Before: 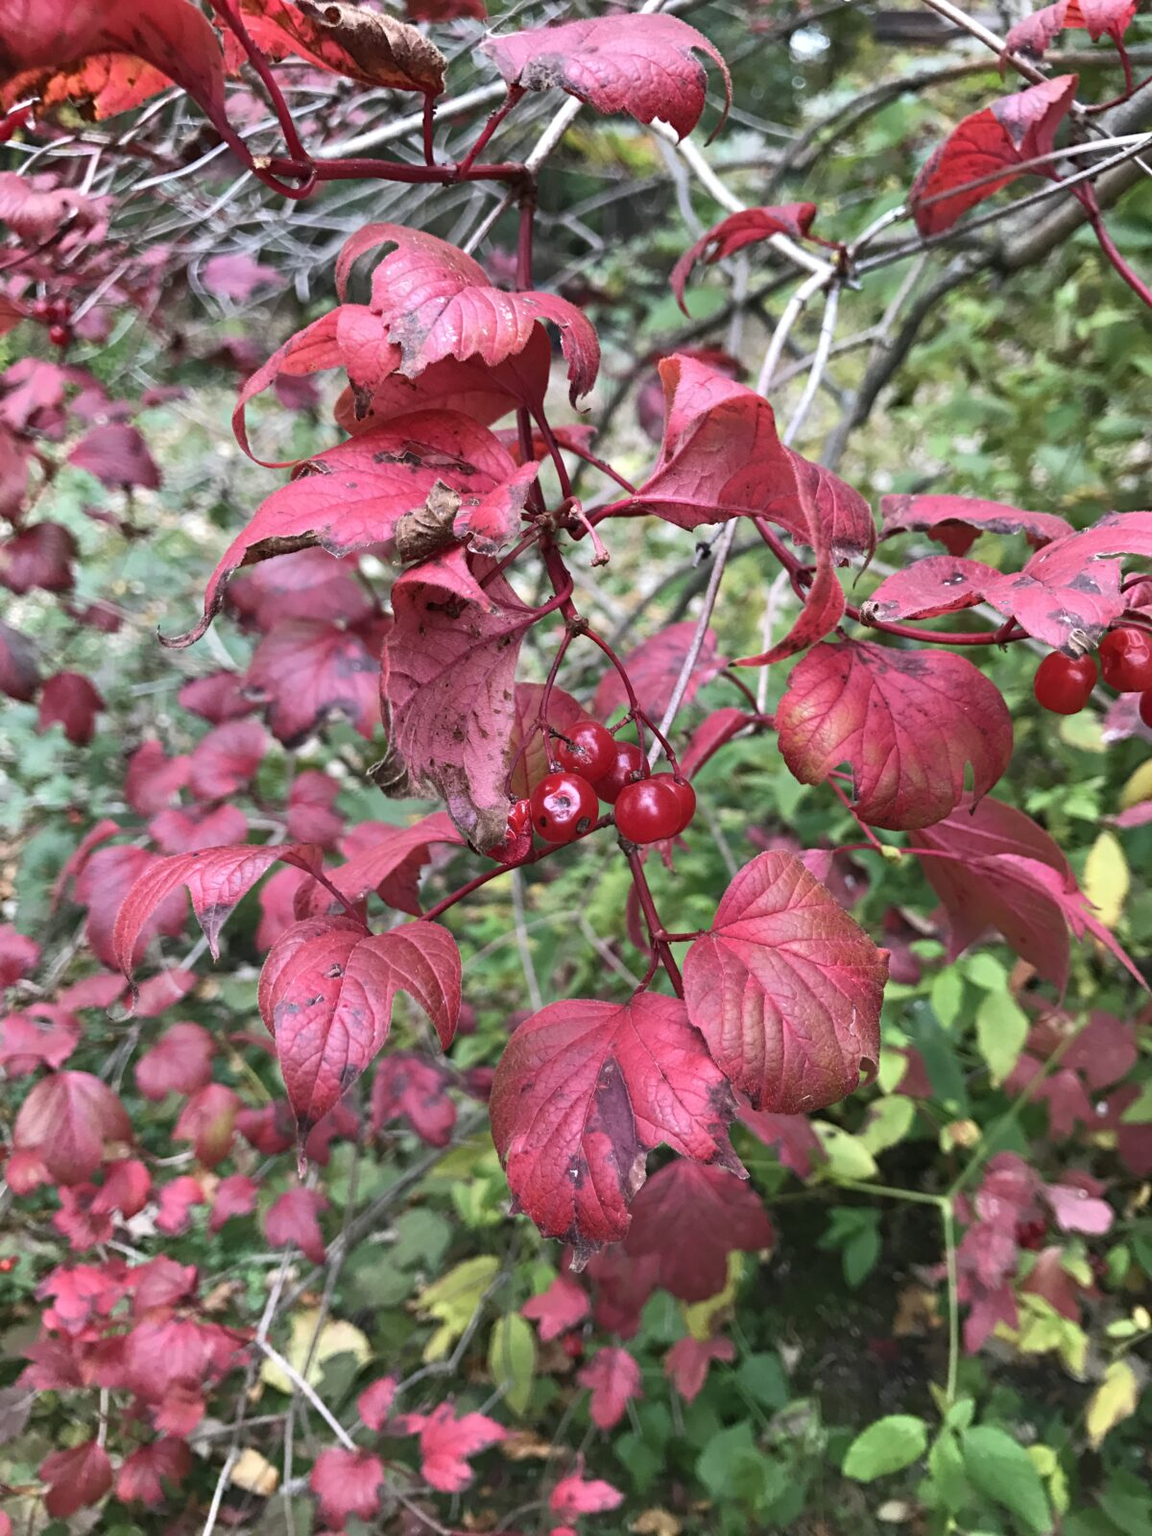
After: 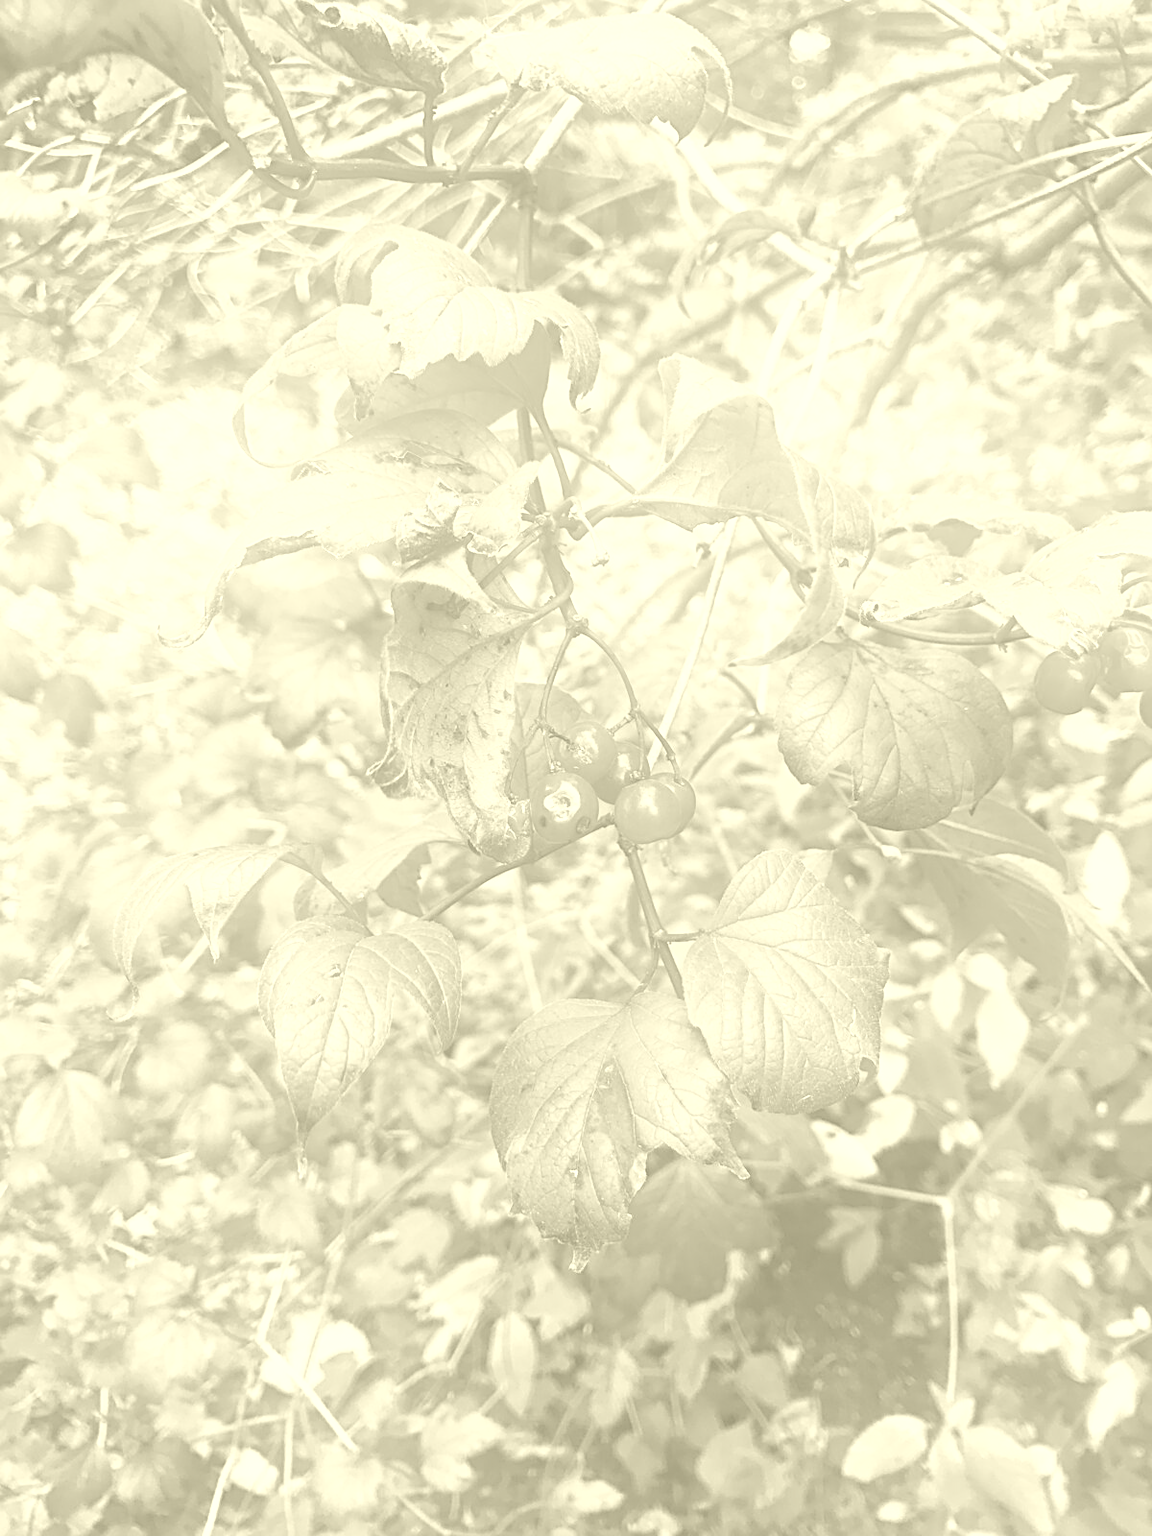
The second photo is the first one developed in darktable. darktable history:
contrast brightness saturation: contrast 0.24, brightness 0.26, saturation 0.39
sharpen: on, module defaults
bloom: on, module defaults
colorize: hue 43.2°, saturation 40%, version 1
